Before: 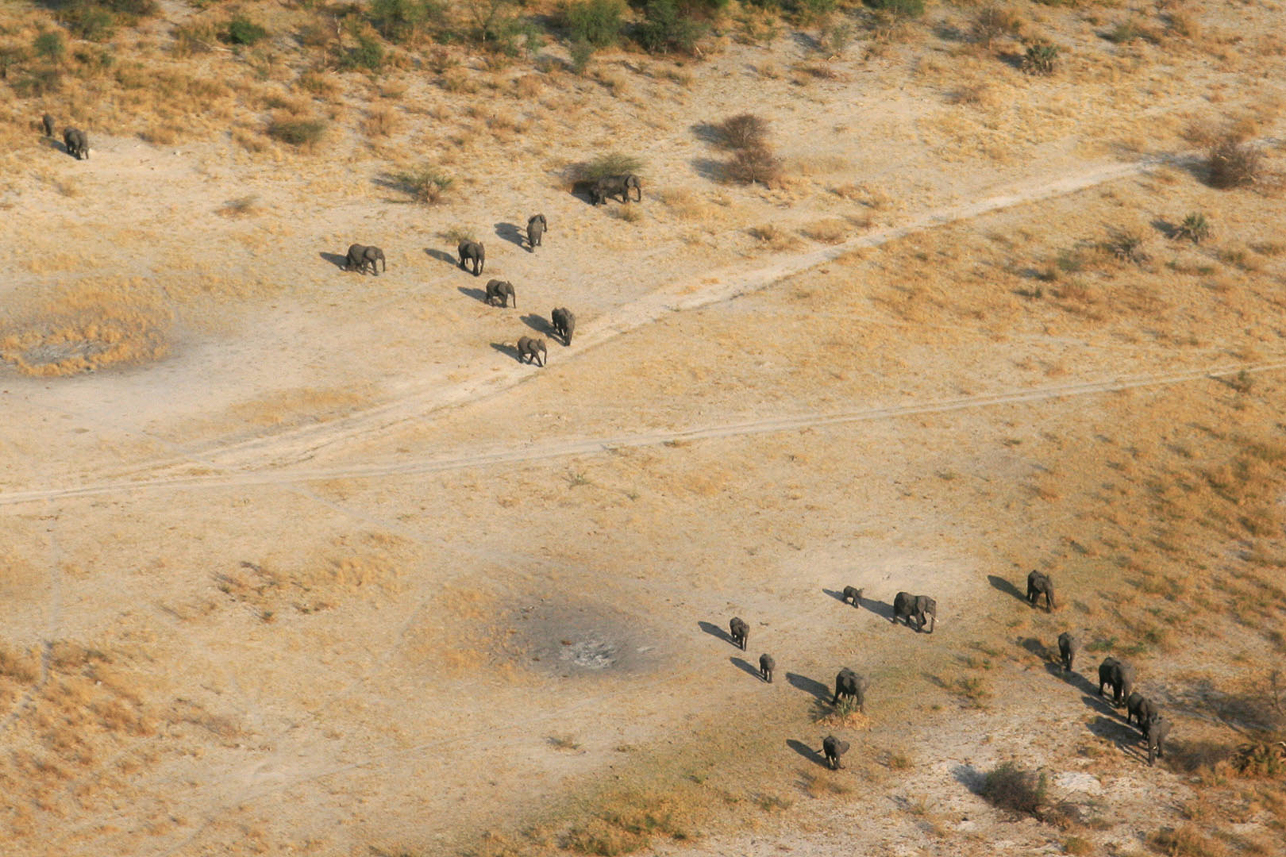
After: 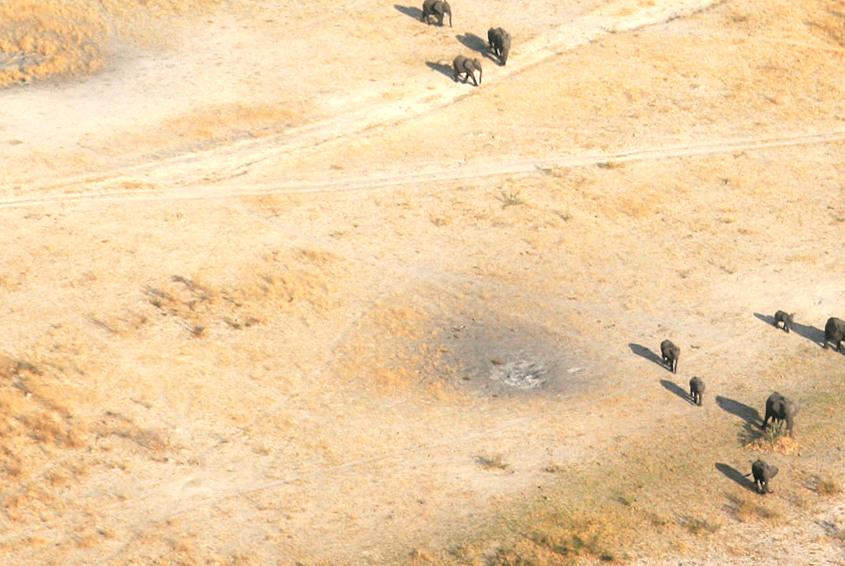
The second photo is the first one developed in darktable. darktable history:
contrast brightness saturation: saturation -0.069
exposure: black level correction 0, exposure 0.696 EV, compensate highlight preservation false
crop and rotate: angle -0.965°, left 4.012%, top 32.181%, right 28.609%
